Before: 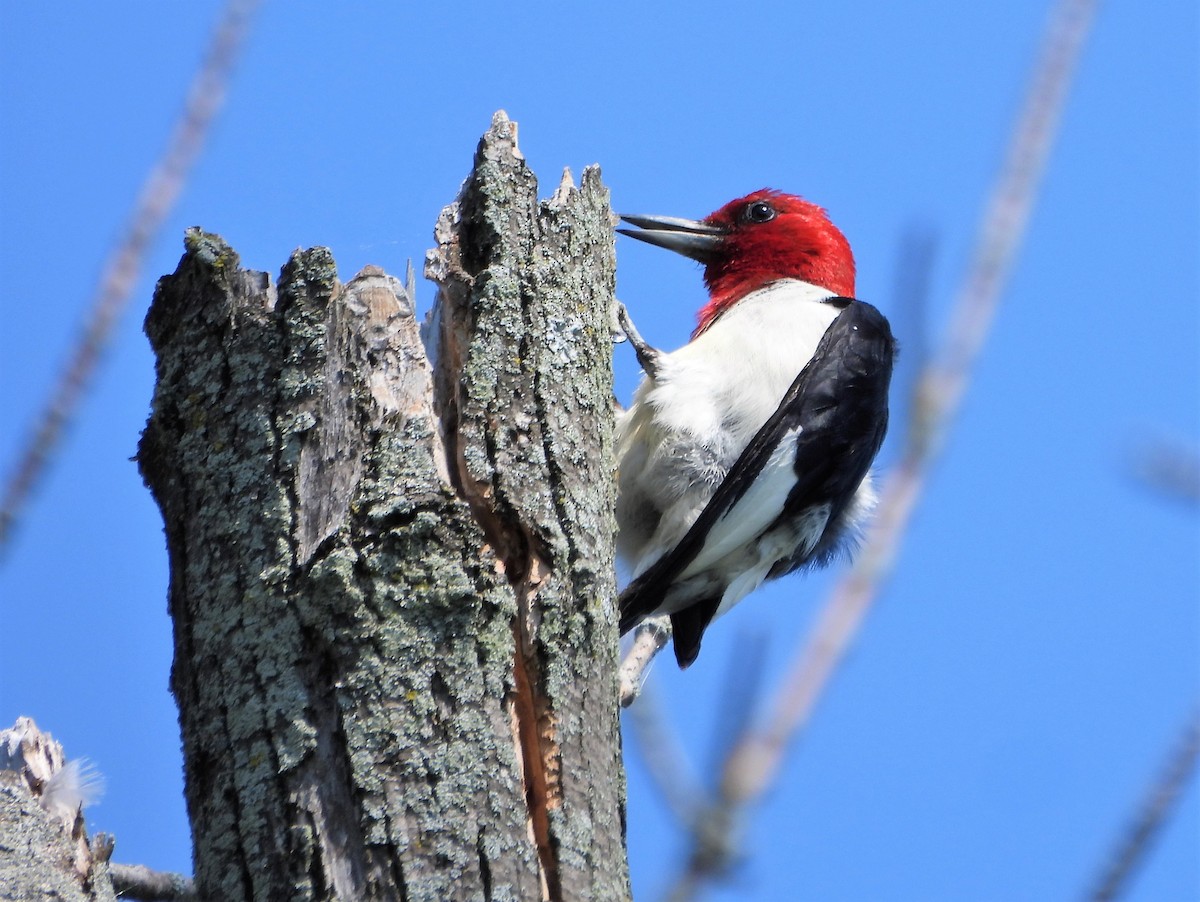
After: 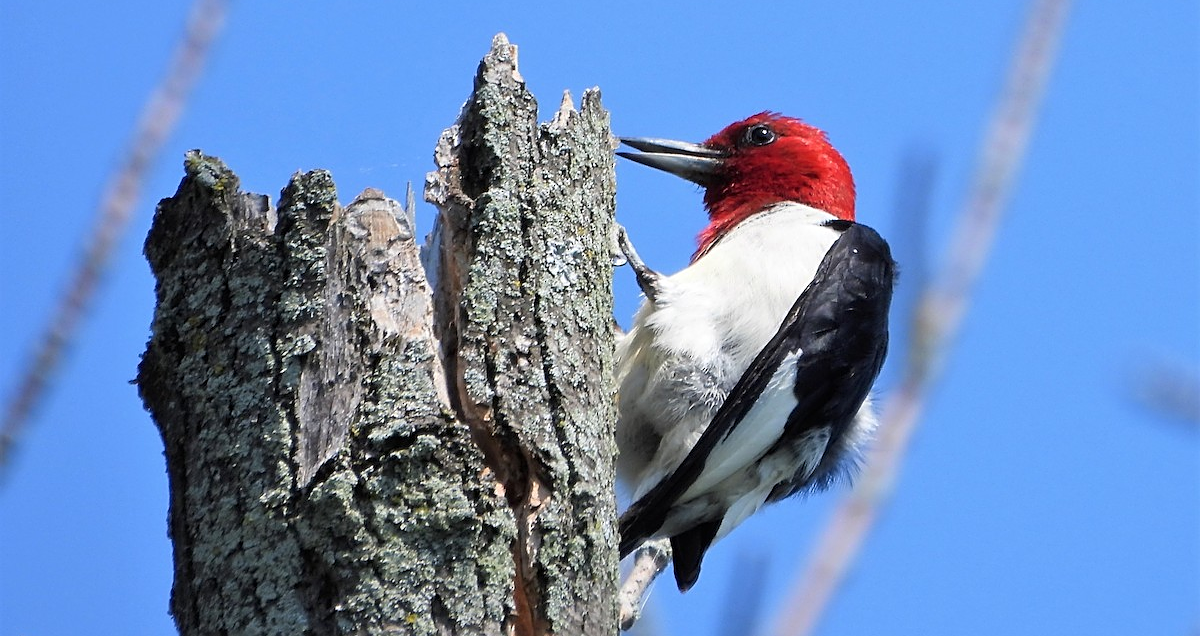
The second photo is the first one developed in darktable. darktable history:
crop and rotate: top 8.618%, bottom 20.792%
sharpen: amount 0.492
